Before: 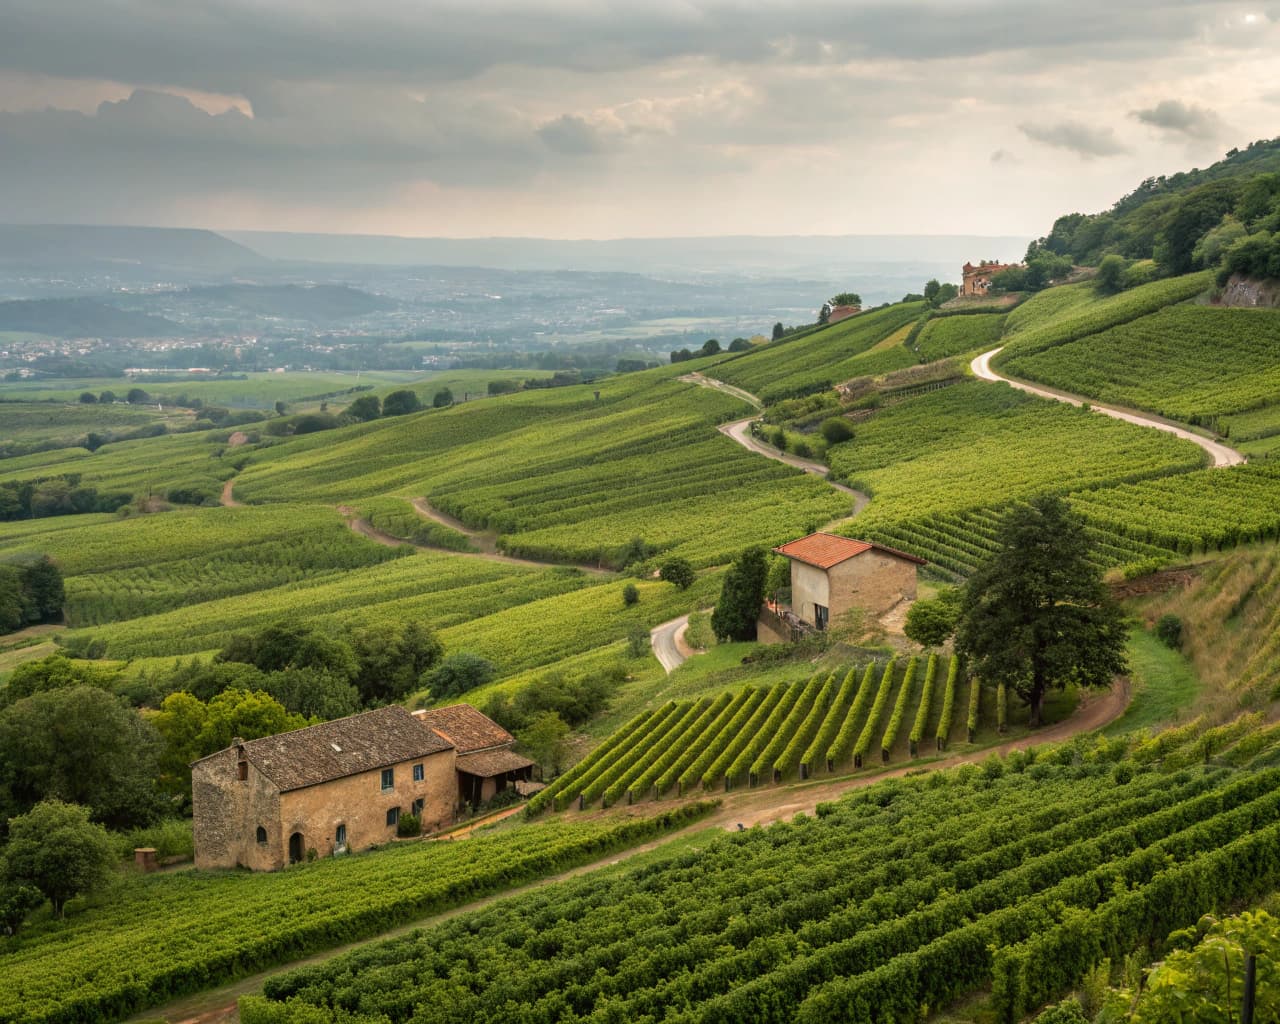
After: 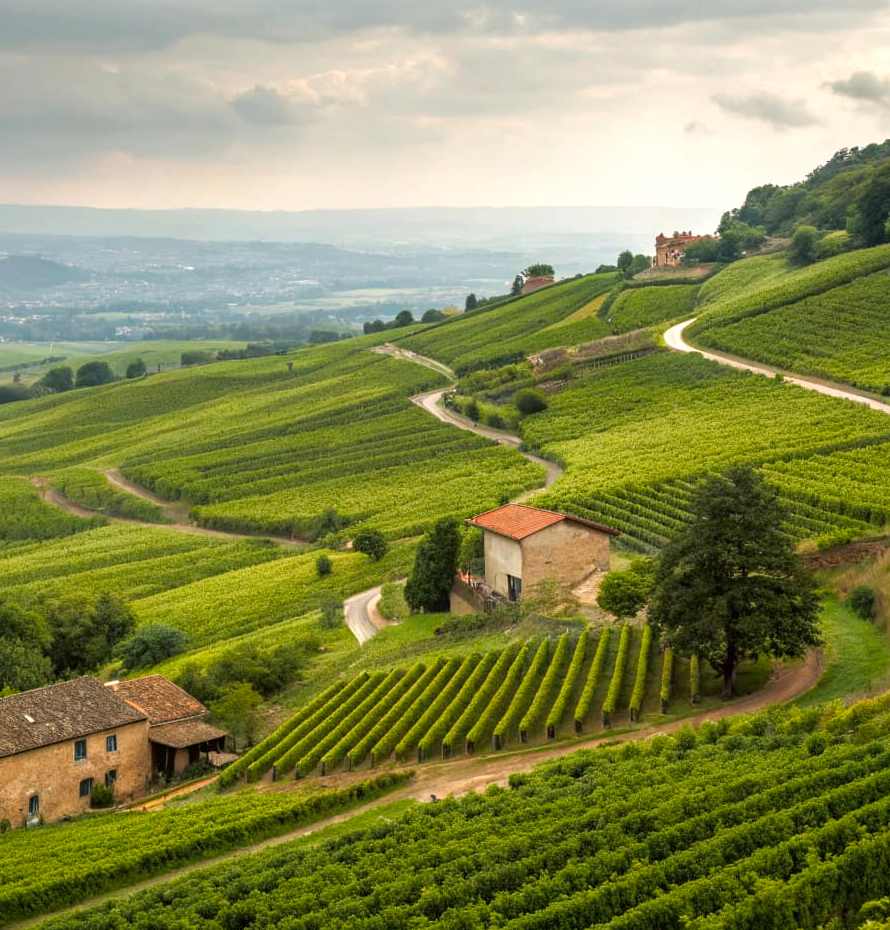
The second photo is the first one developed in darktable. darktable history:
color balance rgb: shadows fall-off 101%, linear chroma grading › mid-tones 7.63%, perceptual saturation grading › mid-tones 11.68%, mask middle-gray fulcrum 22.45%, global vibrance 10.11%, saturation formula JzAzBz (2021)
exposure: black level correction 0.001, exposure 0.3 EV, compensate highlight preservation false
crop and rotate: left 24.034%, top 2.838%, right 6.406%, bottom 6.299%
